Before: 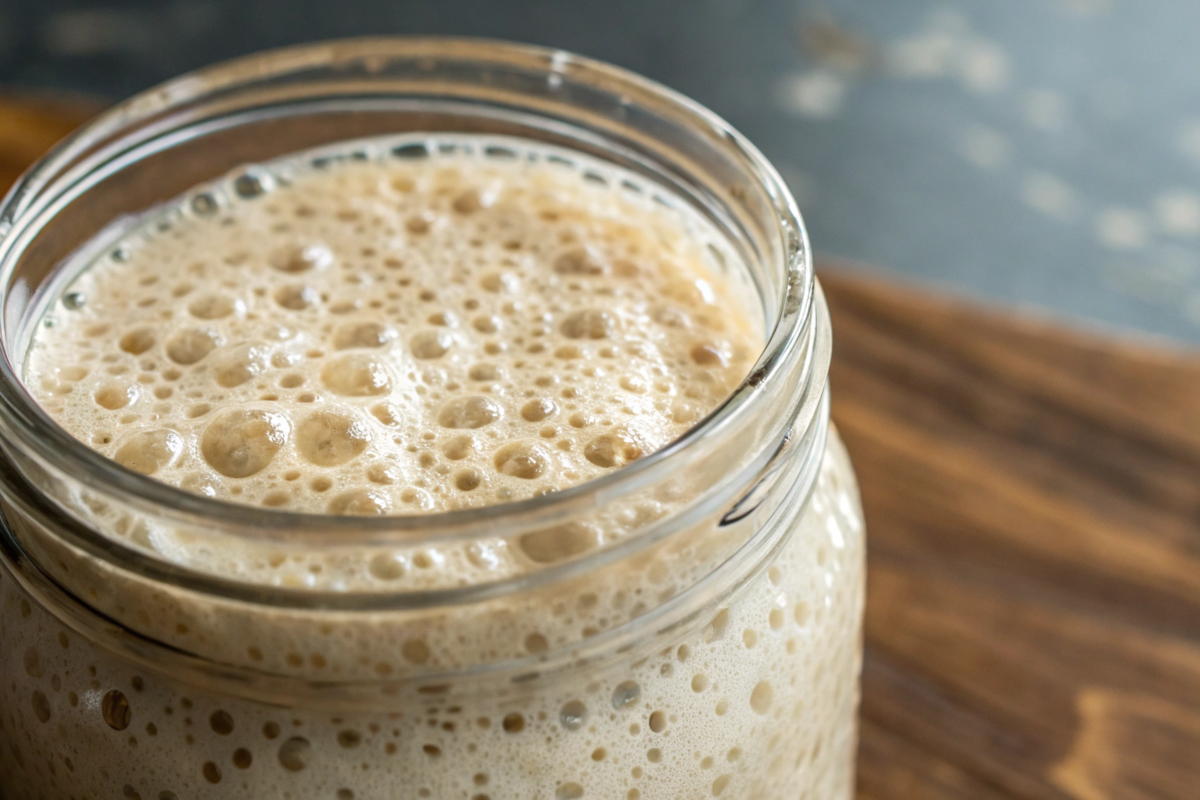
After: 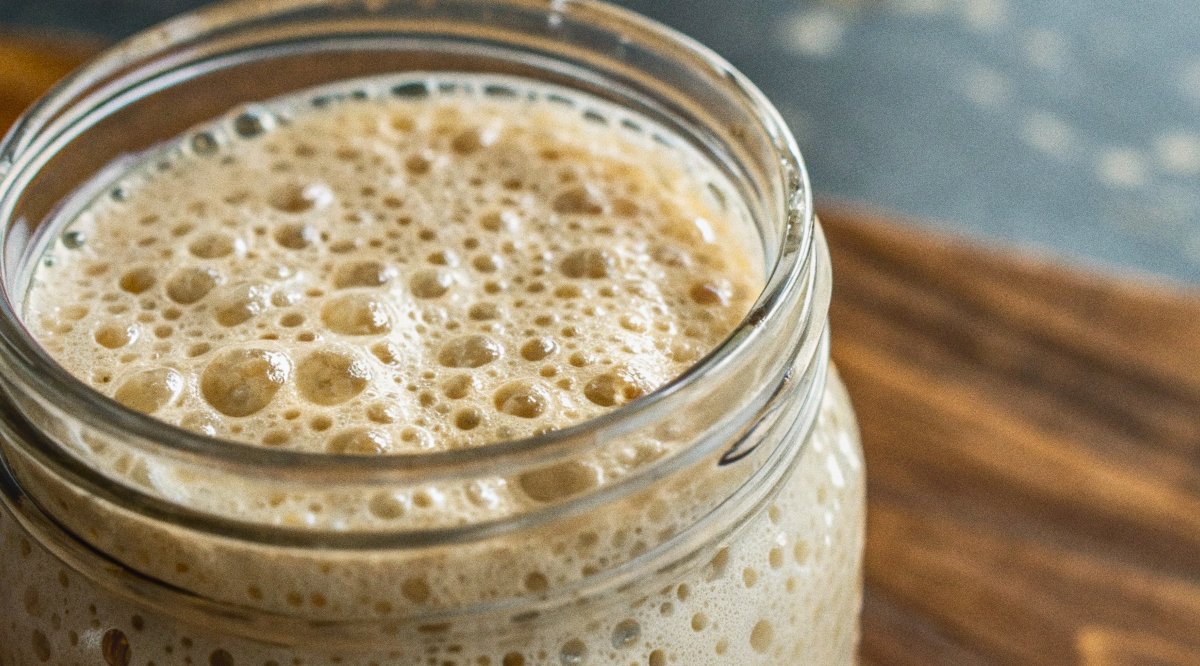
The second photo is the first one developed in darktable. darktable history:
local contrast: mode bilateral grid, contrast 20, coarseness 50, detail 171%, midtone range 0.2
crop: top 7.625%, bottom 8.027%
contrast brightness saturation: contrast -0.19, saturation 0.19
grain: coarseness 0.09 ISO
